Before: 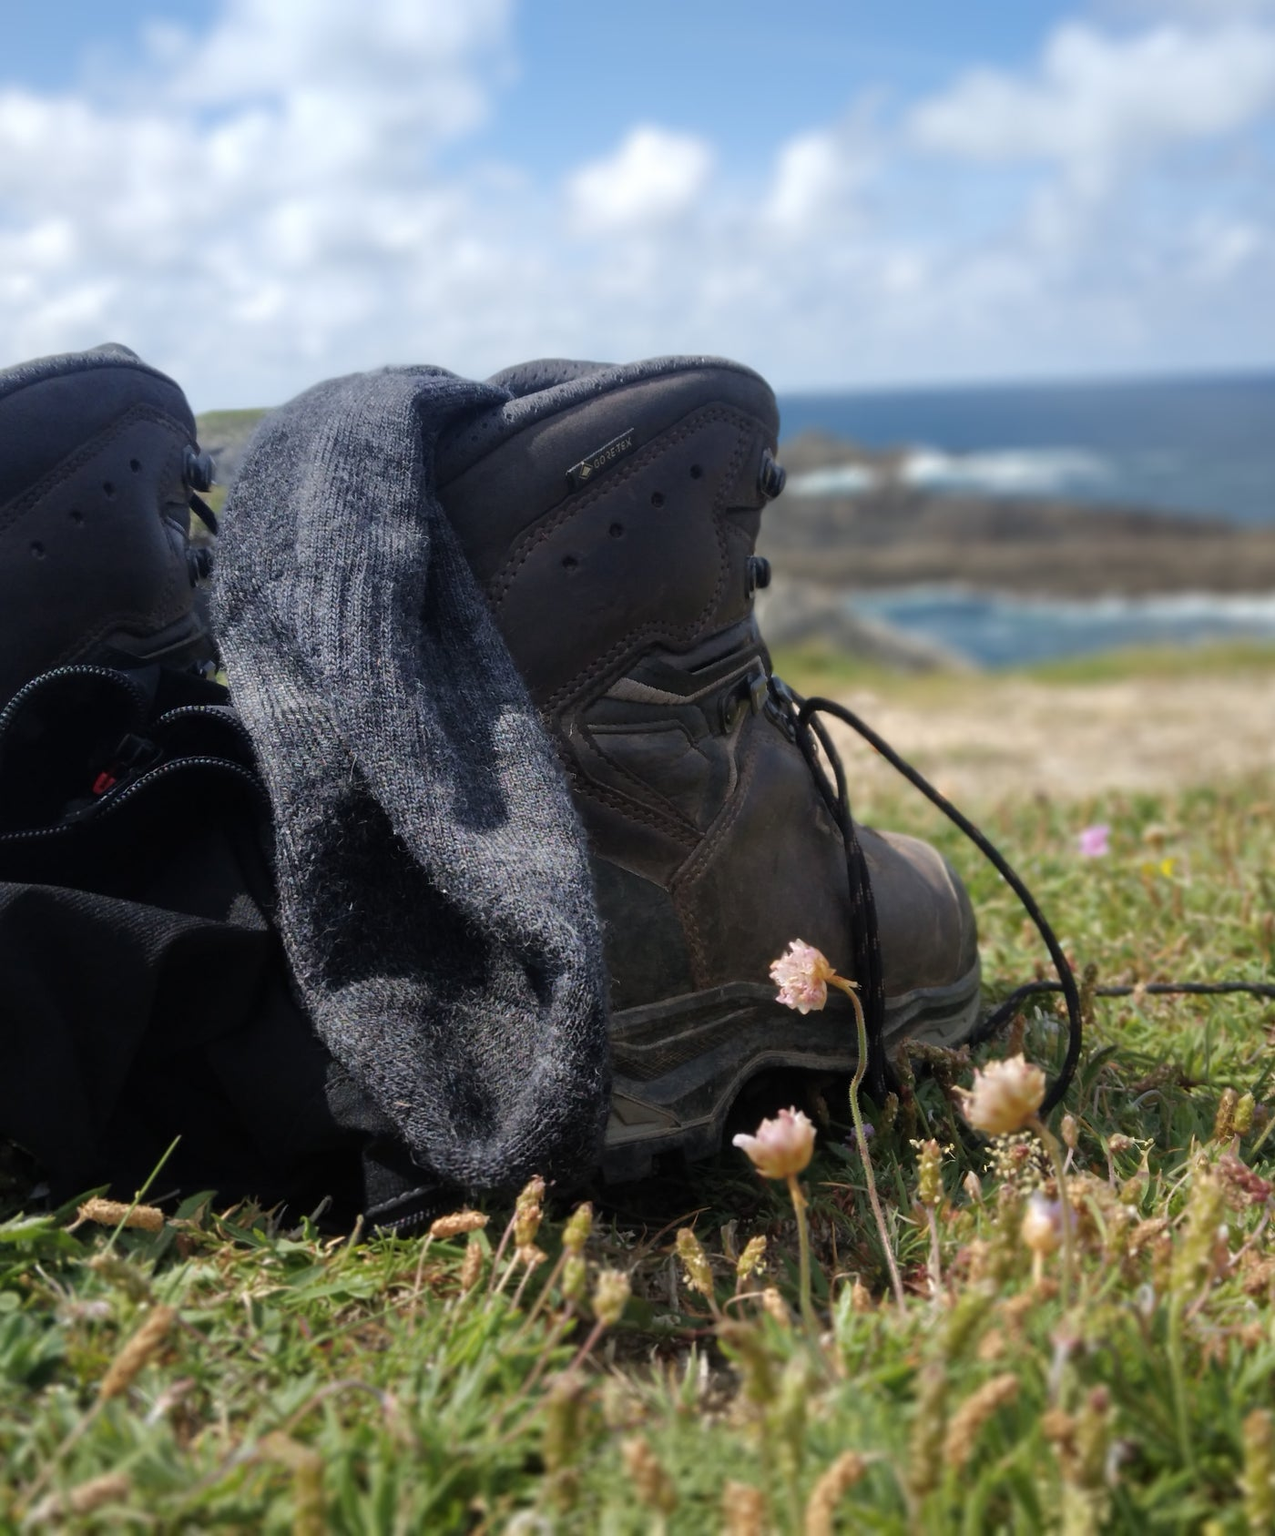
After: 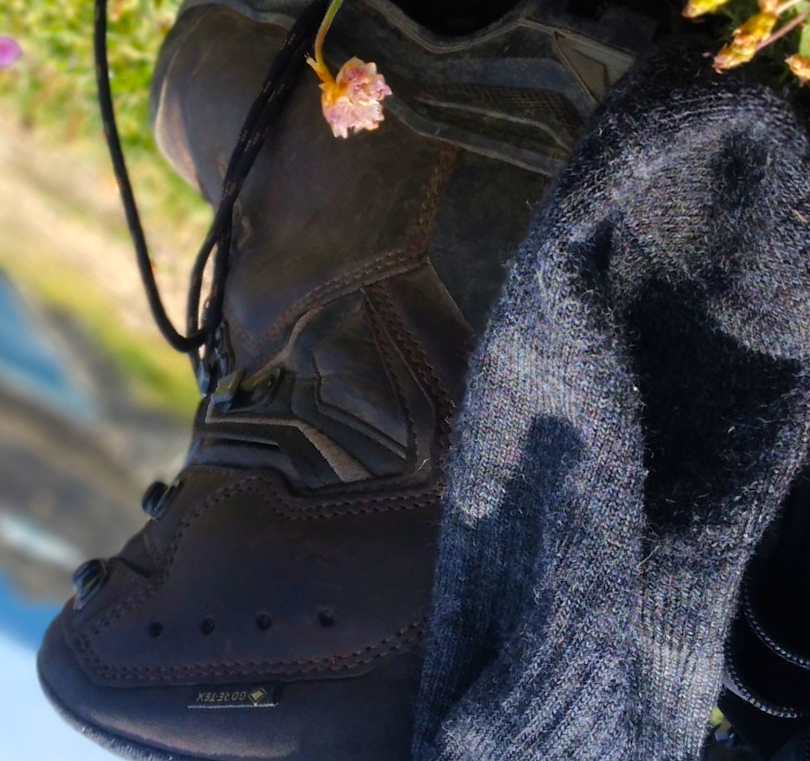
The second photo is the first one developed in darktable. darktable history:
crop and rotate: angle 147.61°, left 9.148%, top 15.652%, right 4.586%, bottom 17.136%
color balance rgb: perceptual saturation grading › global saturation 39.654%, global vibrance 5.582%, contrast 2.596%
color zones: curves: ch0 [(0.004, 0.305) (0.261, 0.623) (0.389, 0.399) (0.708, 0.571) (0.947, 0.34)]; ch1 [(0.025, 0.645) (0.229, 0.584) (0.326, 0.551) (0.484, 0.262) (0.757, 0.643)]
